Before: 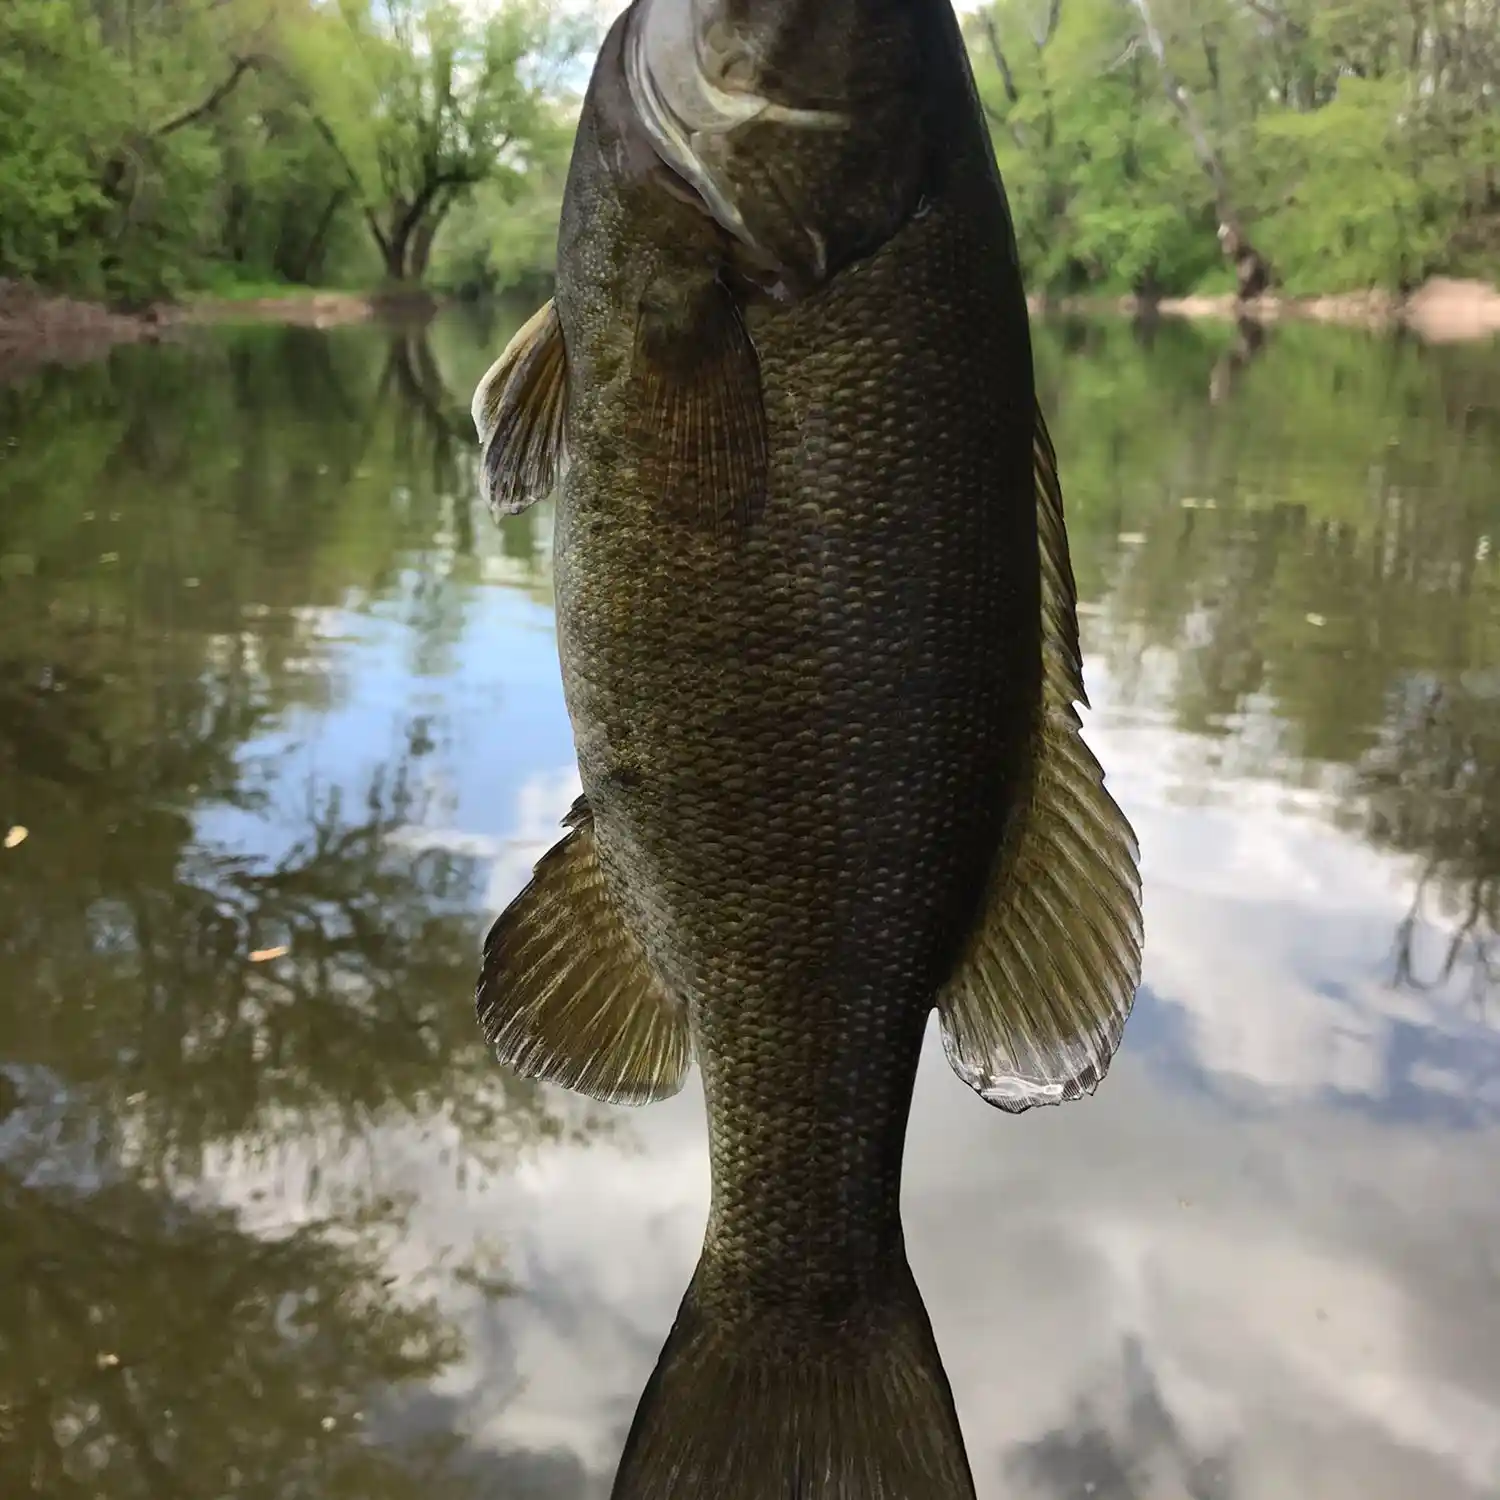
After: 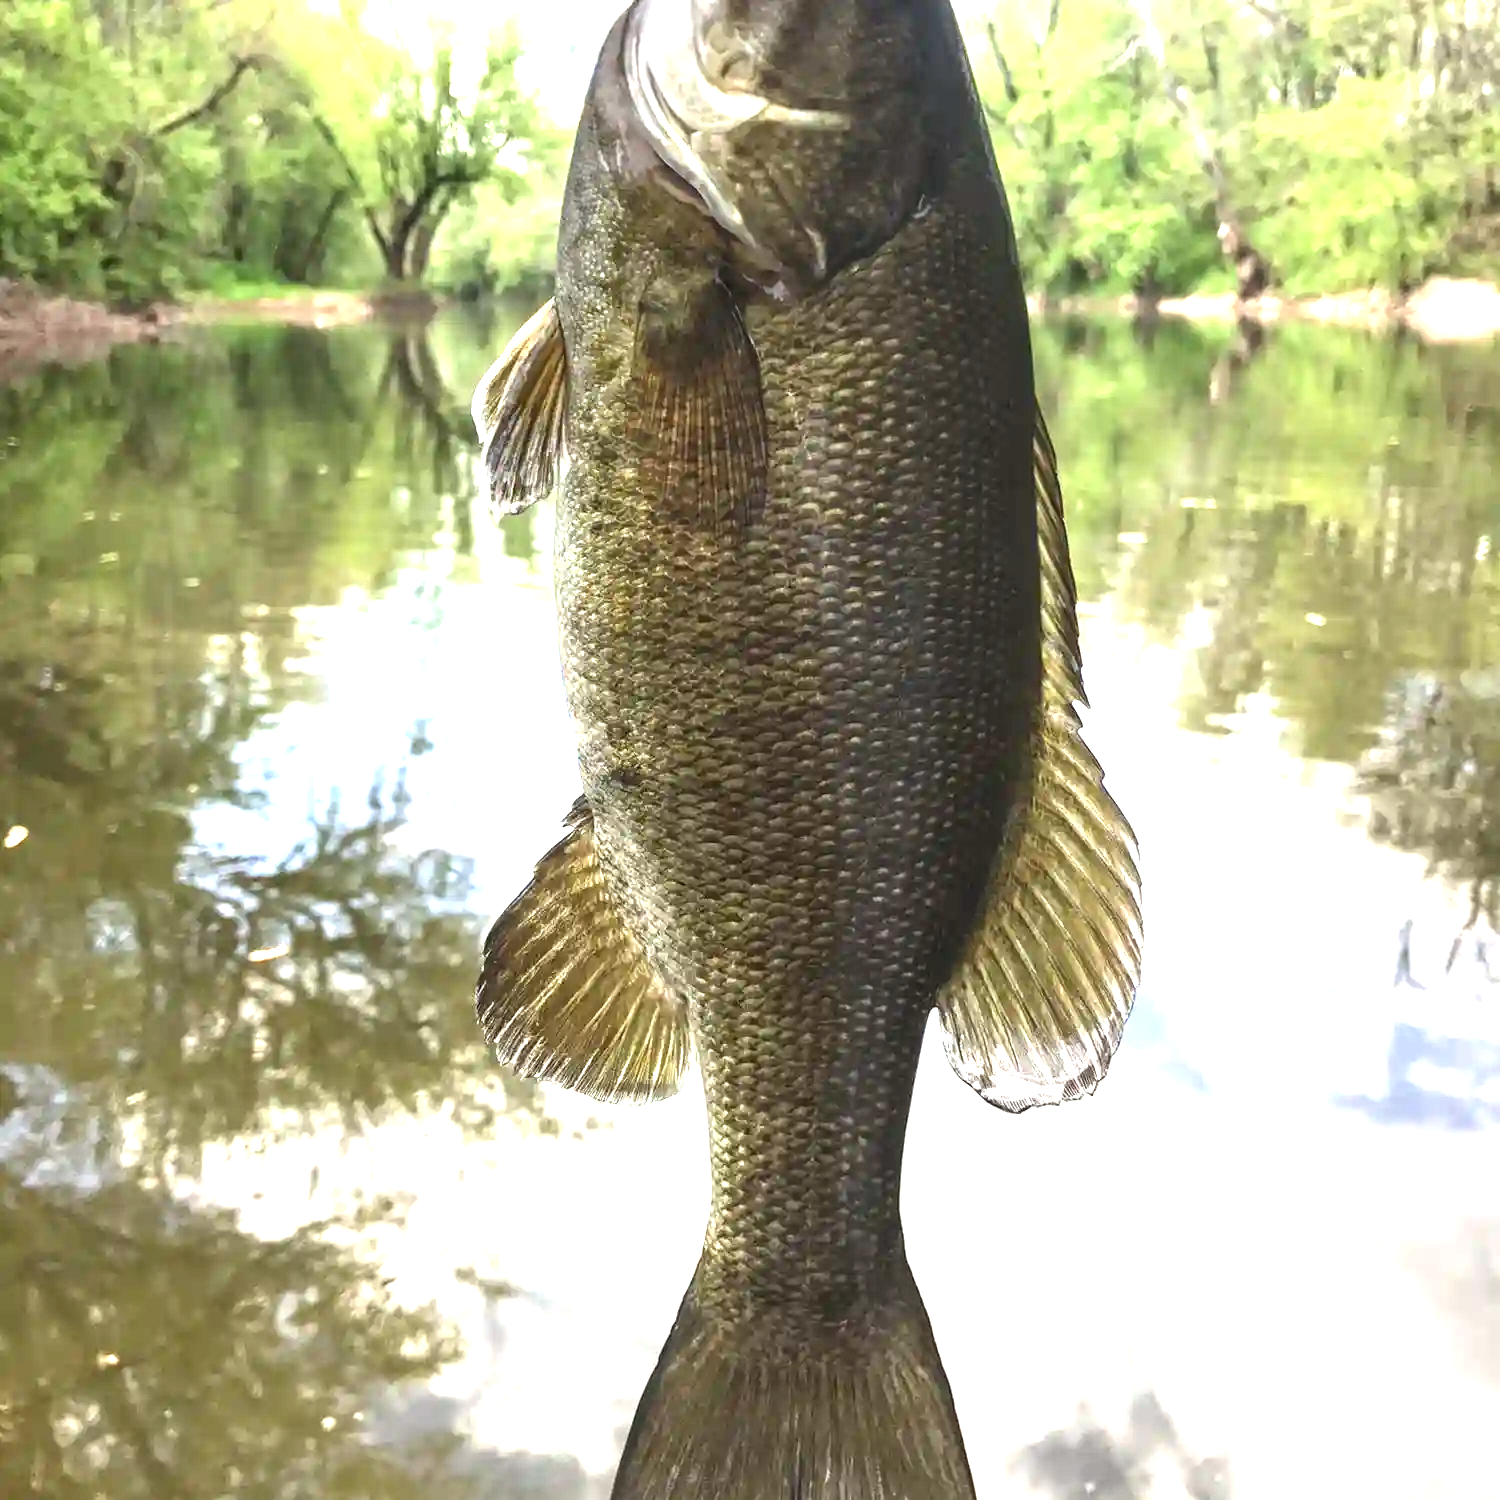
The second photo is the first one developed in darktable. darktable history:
exposure: black level correction 0, exposure 1.75 EV, compensate exposure bias true, compensate highlight preservation false
local contrast: on, module defaults
